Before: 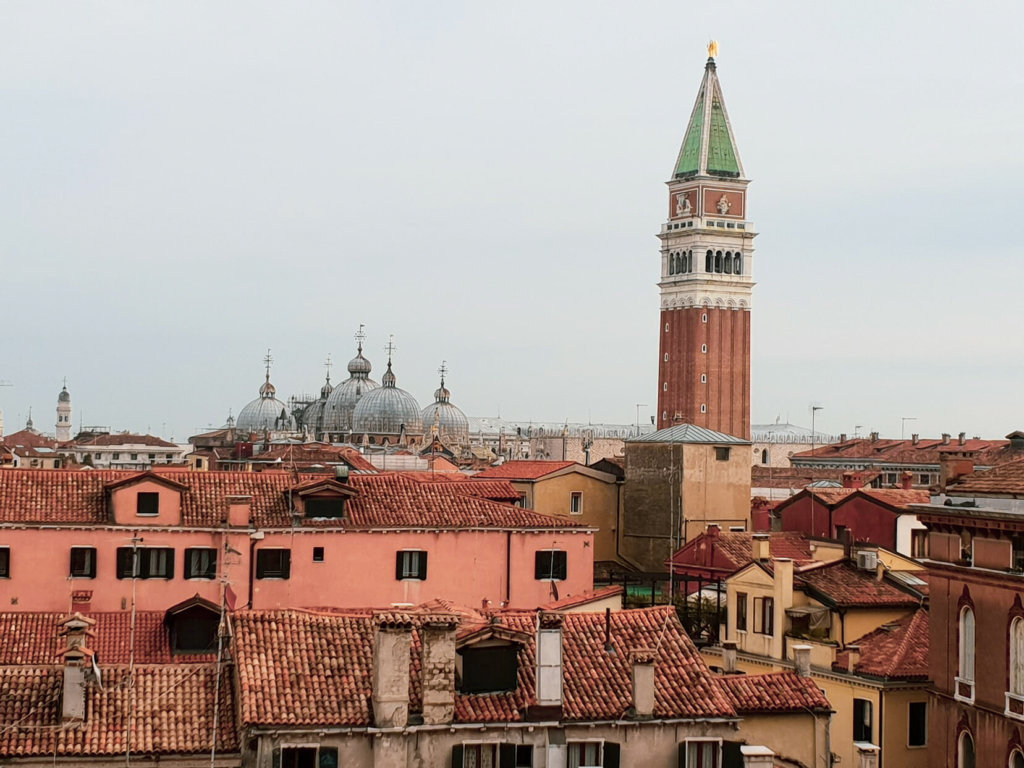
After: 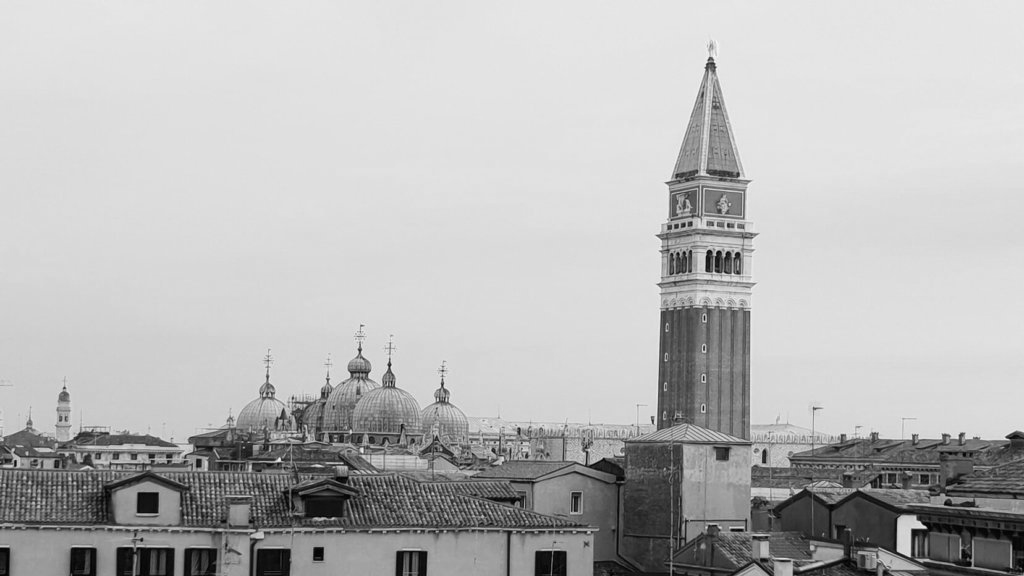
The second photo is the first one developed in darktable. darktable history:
monochrome: on, module defaults
crop: bottom 24.988%
